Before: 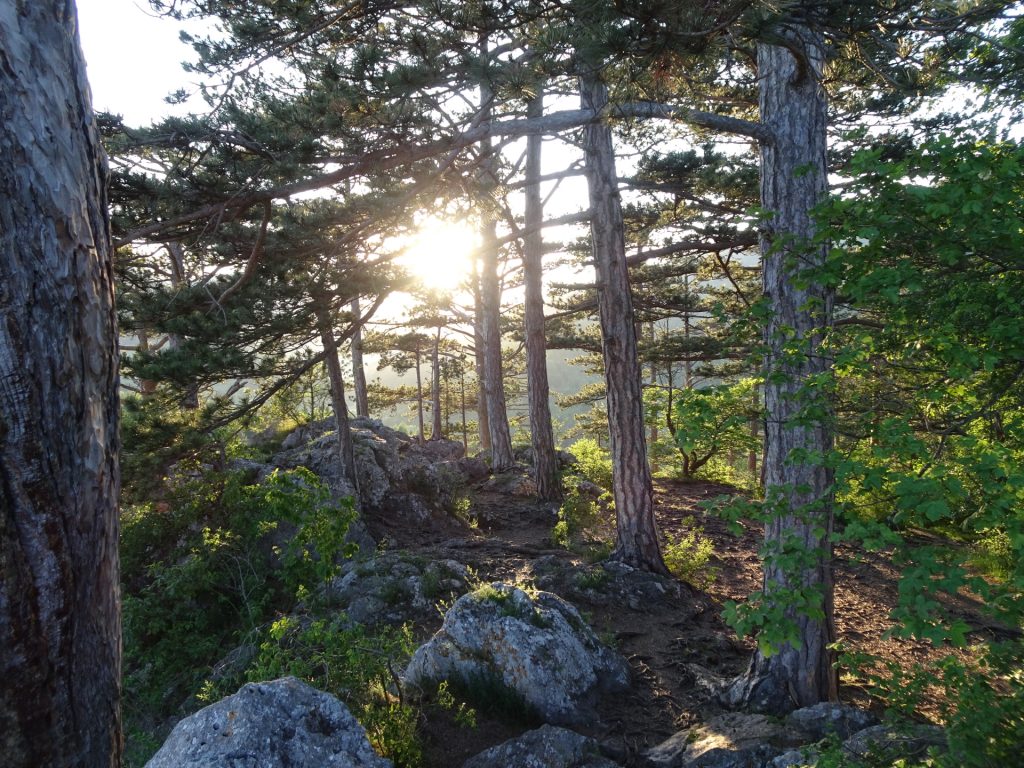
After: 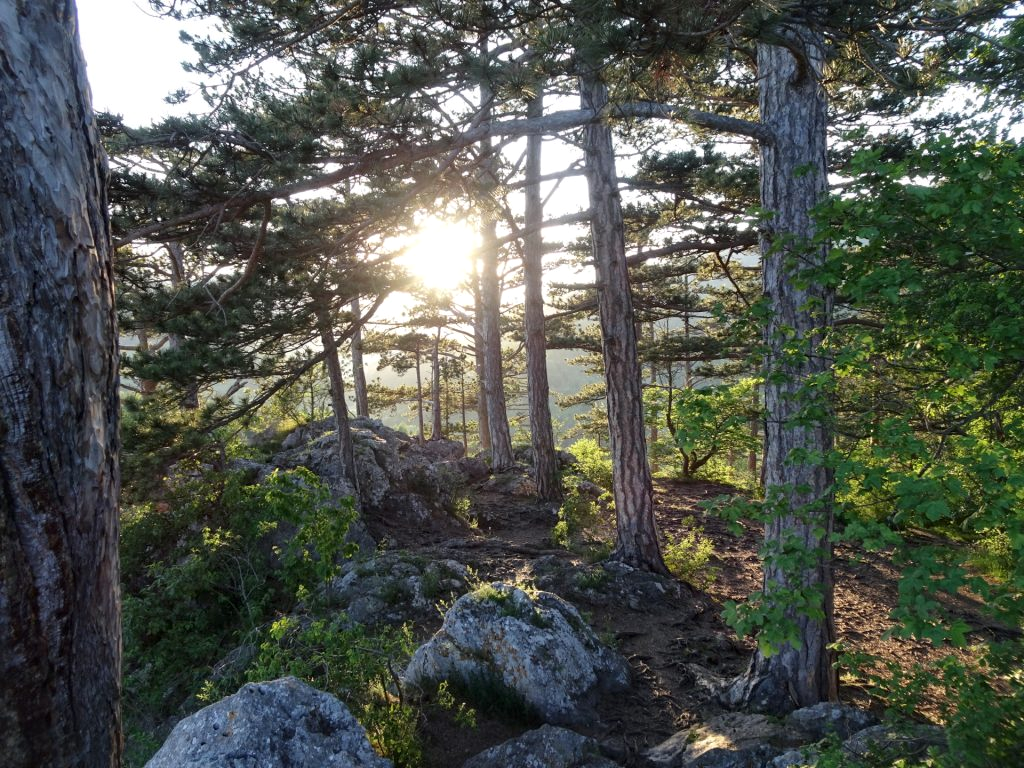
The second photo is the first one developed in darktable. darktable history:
local contrast: mode bilateral grid, contrast 20, coarseness 50, detail 121%, midtone range 0.2
